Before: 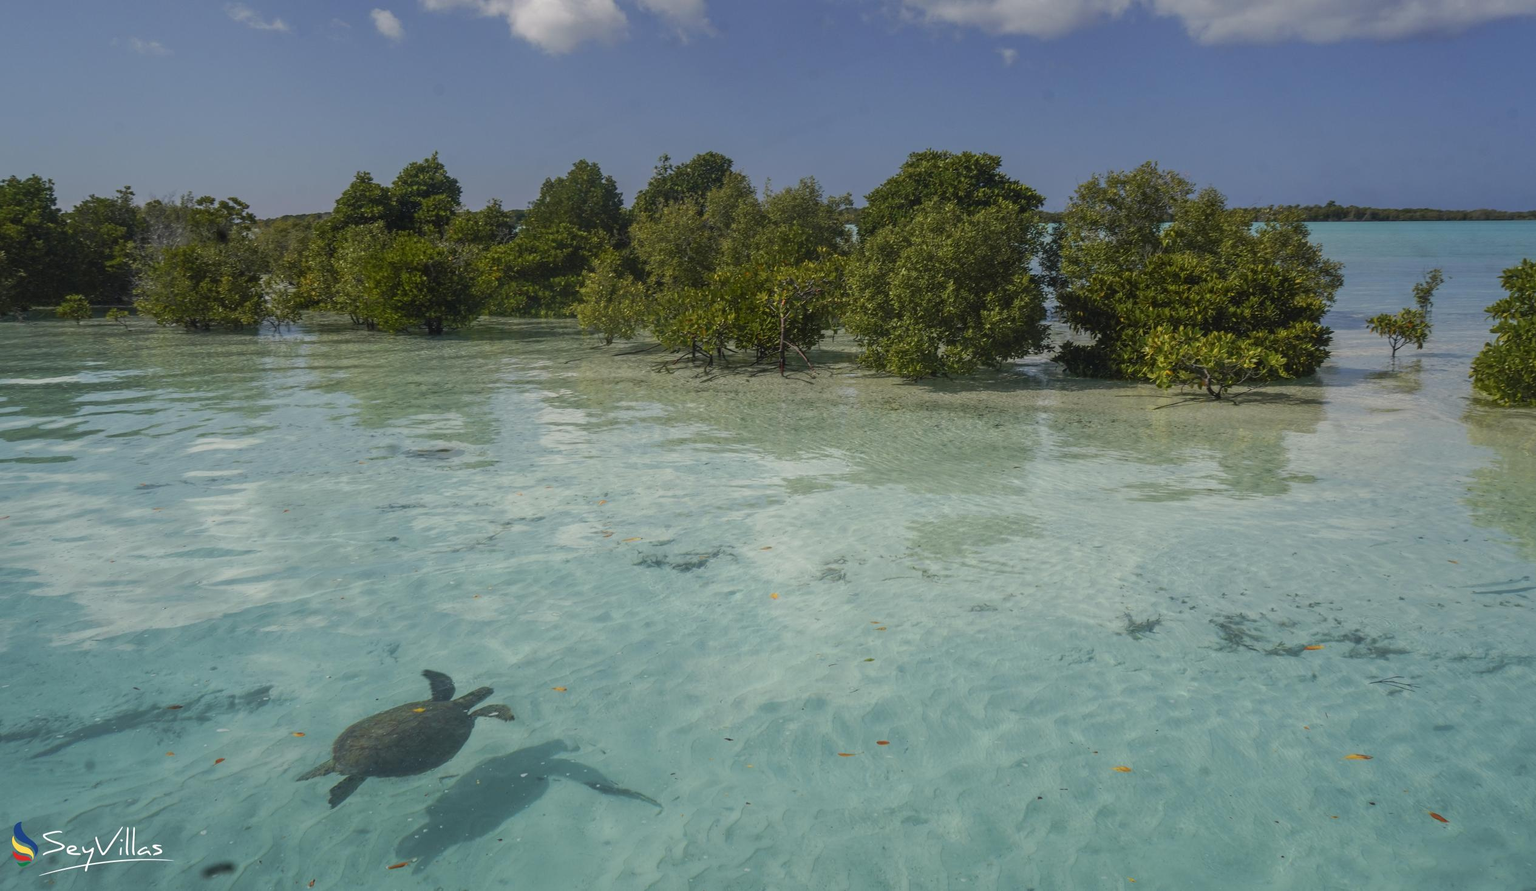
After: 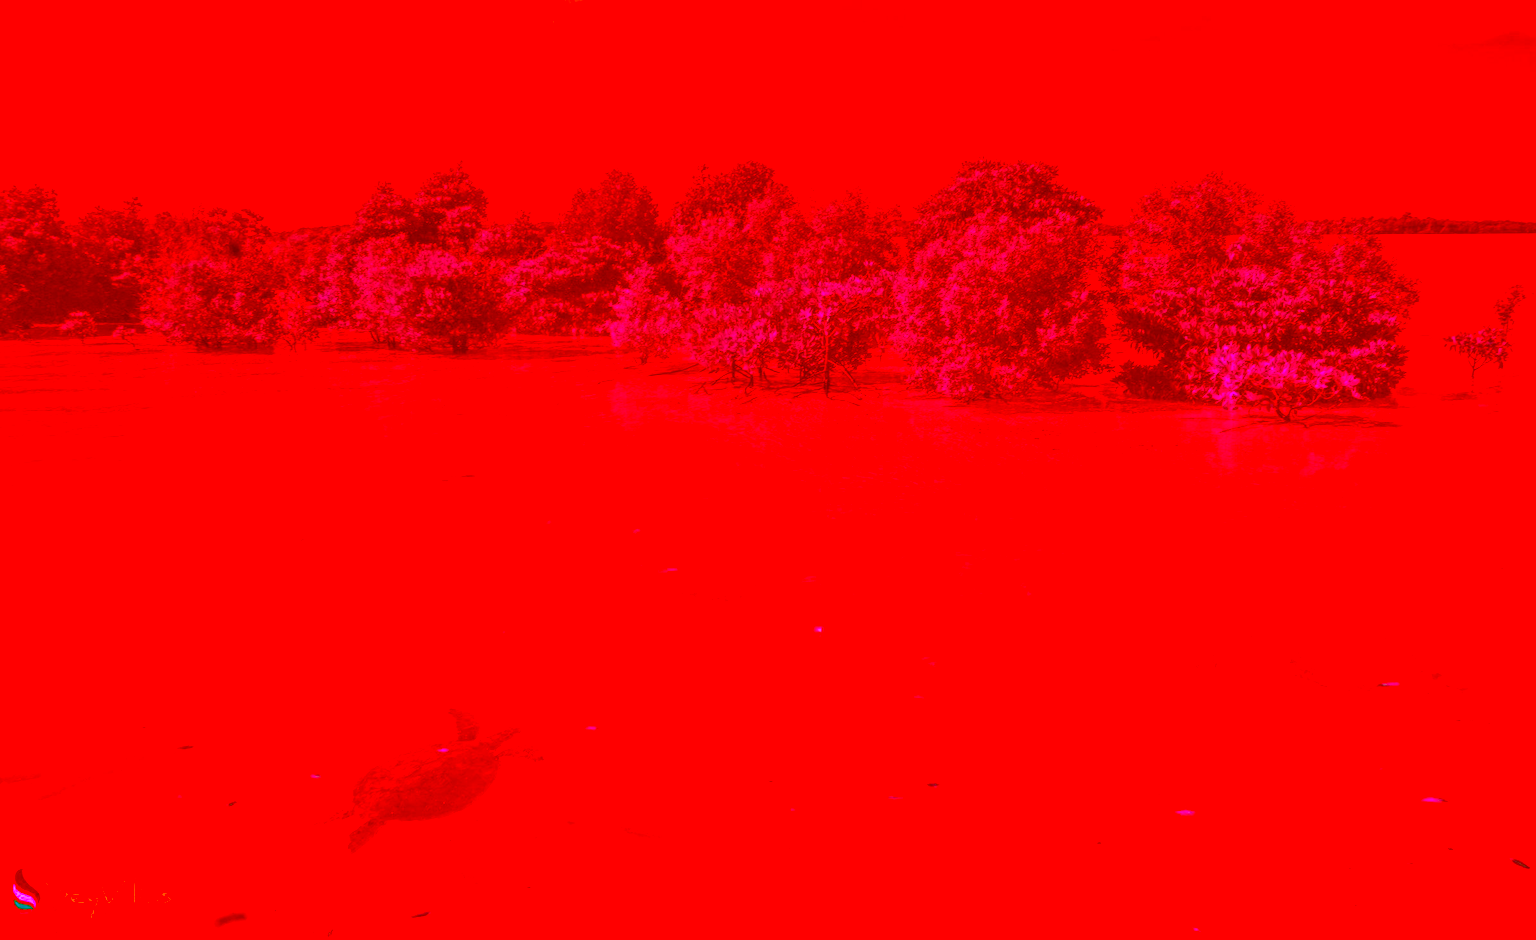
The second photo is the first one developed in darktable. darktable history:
crop and rotate: left 0%, right 5.361%
local contrast: highlights 66%, shadows 32%, detail 166%, midtone range 0.2
color correction: highlights a* -39.63, highlights b* -39.26, shadows a* -39.55, shadows b* -39.83, saturation -2.95
